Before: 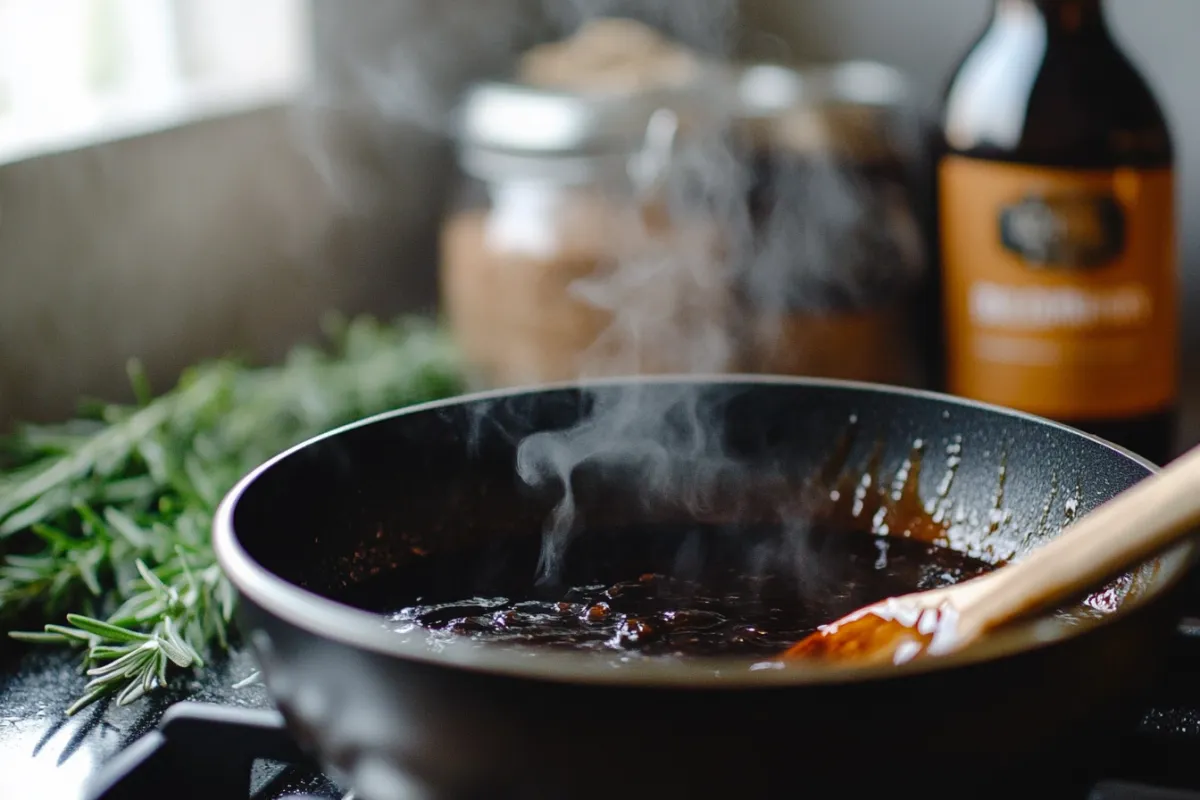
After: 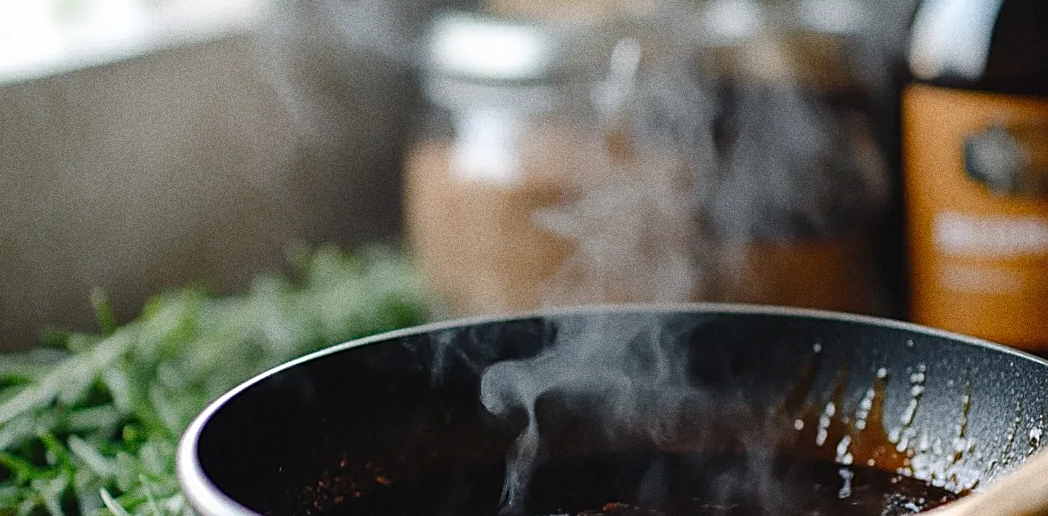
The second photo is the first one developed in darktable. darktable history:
crop: left 3.015%, top 8.969%, right 9.647%, bottom 26.457%
sharpen: on, module defaults
grain: coarseness 0.09 ISO, strength 40%
